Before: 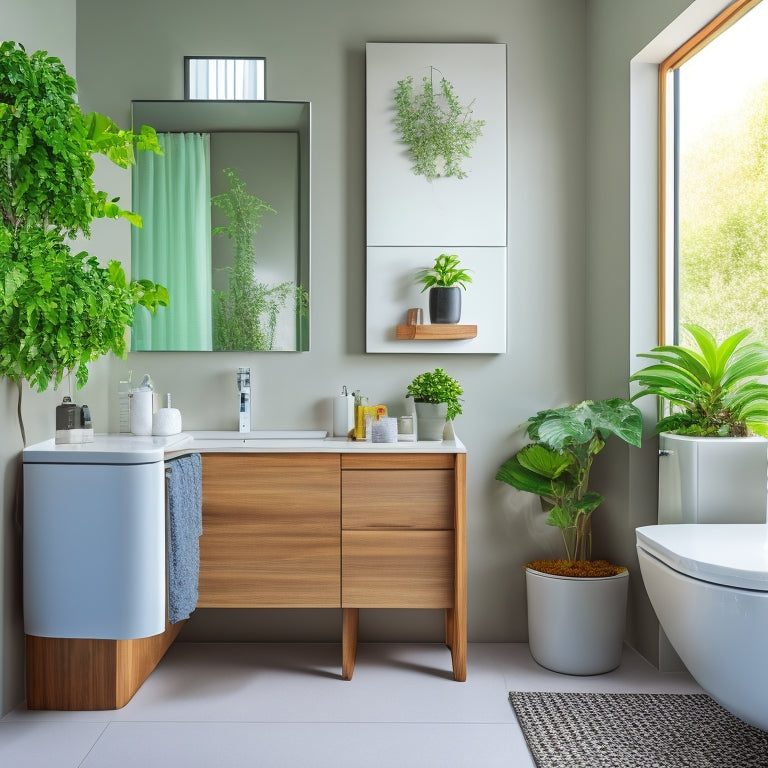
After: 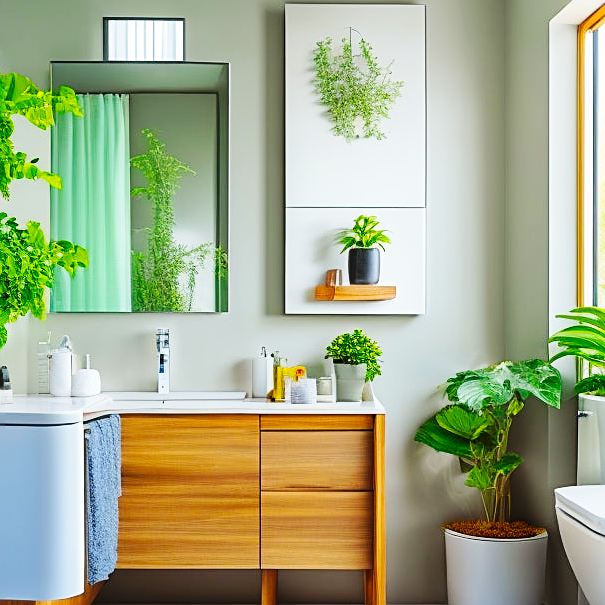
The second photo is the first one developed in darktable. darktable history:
crop and rotate: left 10.612%, top 5.11%, right 10.505%, bottom 16.078%
tone equalizer: smoothing diameter 24.84%, edges refinement/feathering 13.17, preserve details guided filter
base curve: curves: ch0 [(0, 0) (0.032, 0.025) (0.121, 0.166) (0.206, 0.329) (0.605, 0.79) (1, 1)], preserve colors none
sharpen: on, module defaults
color balance rgb: linear chroma grading › shadows -7.511%, linear chroma grading › global chroma 9.969%, perceptual saturation grading › global saturation 30.39%
